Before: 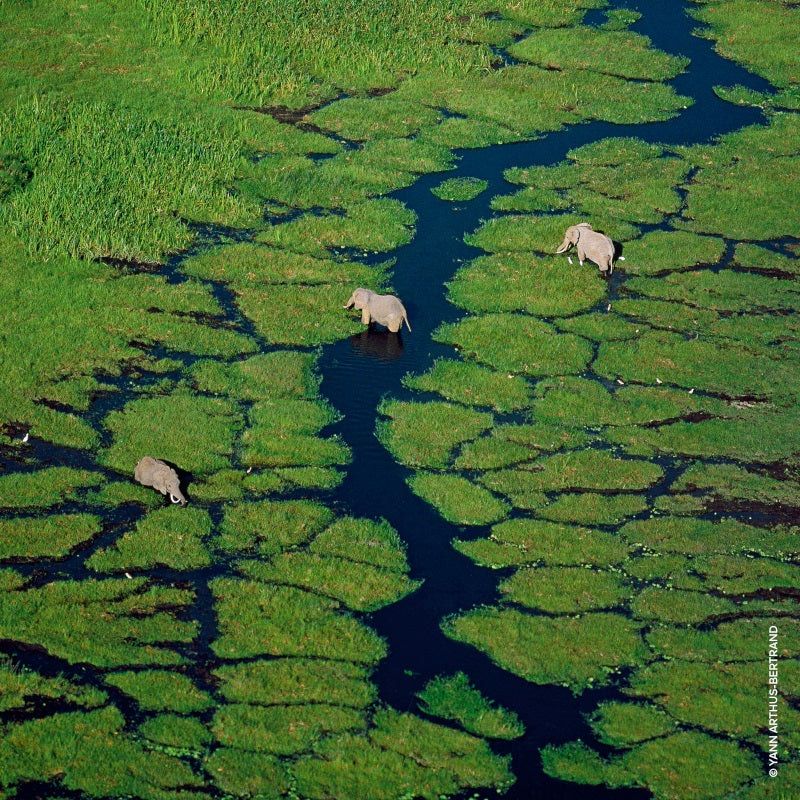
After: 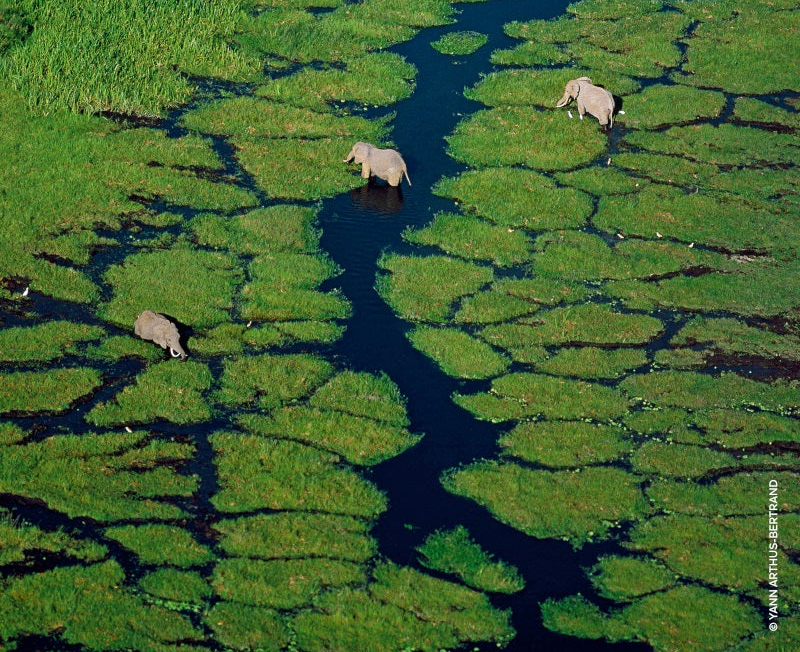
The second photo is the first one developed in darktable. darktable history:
crop and rotate: top 18.376%
